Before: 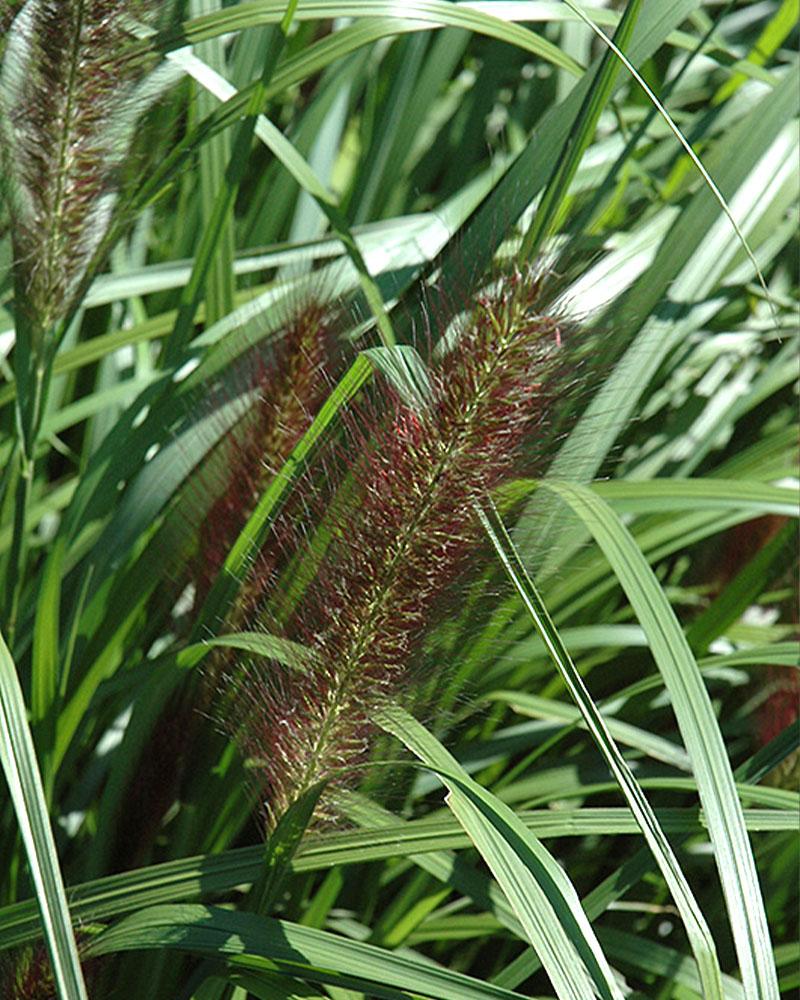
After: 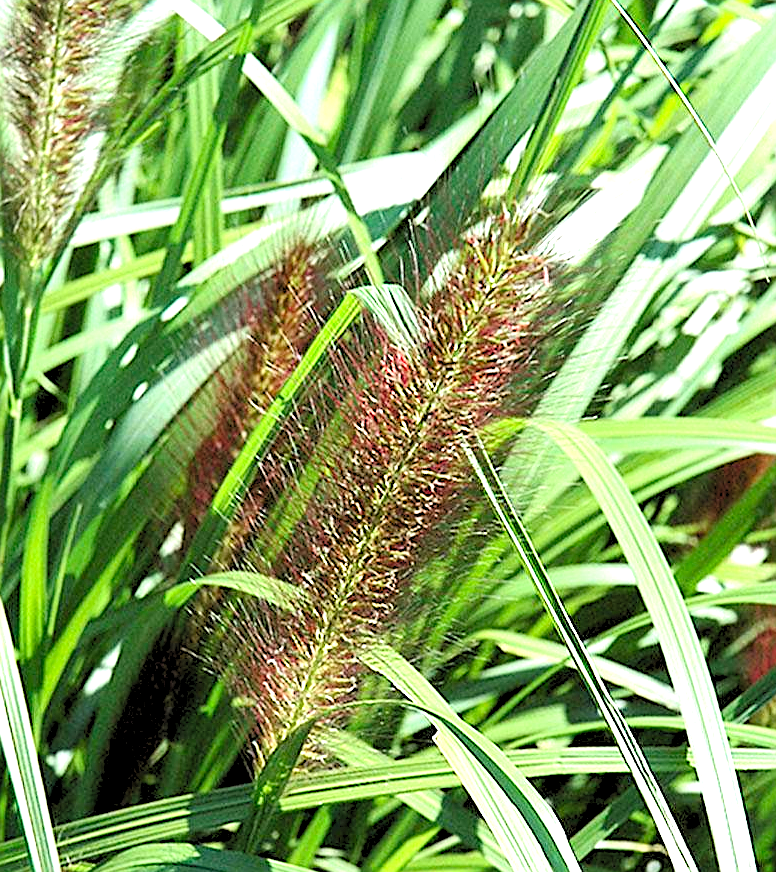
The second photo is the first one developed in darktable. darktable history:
crop: left 1.507%, top 6.147%, right 1.379%, bottom 6.637%
vibrance: vibrance 15%
levels: levels [0.072, 0.414, 0.976]
tone equalizer: -8 EV -0.75 EV, -7 EV -0.7 EV, -6 EV -0.6 EV, -5 EV -0.4 EV, -3 EV 0.4 EV, -2 EV 0.6 EV, -1 EV 0.7 EV, +0 EV 0.75 EV, edges refinement/feathering 500, mask exposure compensation -1.57 EV, preserve details no
exposure: black level correction 0, exposure 0.7 EV, compensate exposure bias true, compensate highlight preservation false
sharpen: on, module defaults
